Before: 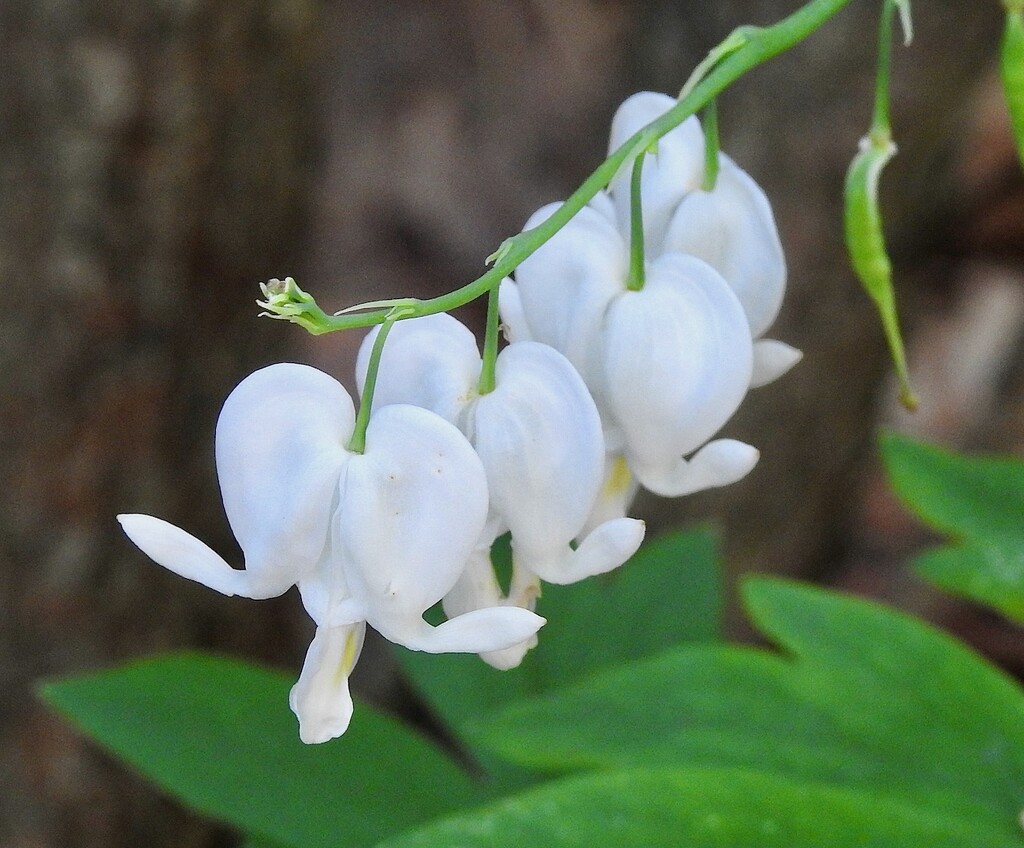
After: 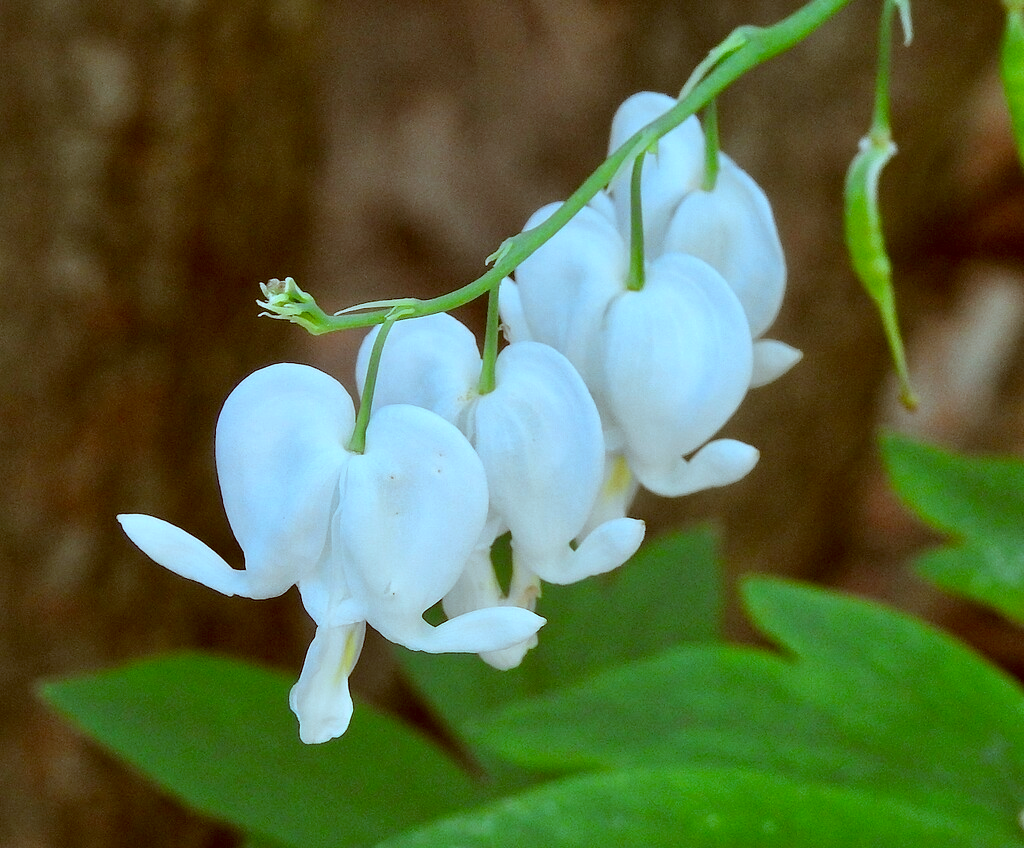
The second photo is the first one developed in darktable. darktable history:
color correction: highlights a* -14.99, highlights b* -16.54, shadows a* 10.42, shadows b* 28.83
